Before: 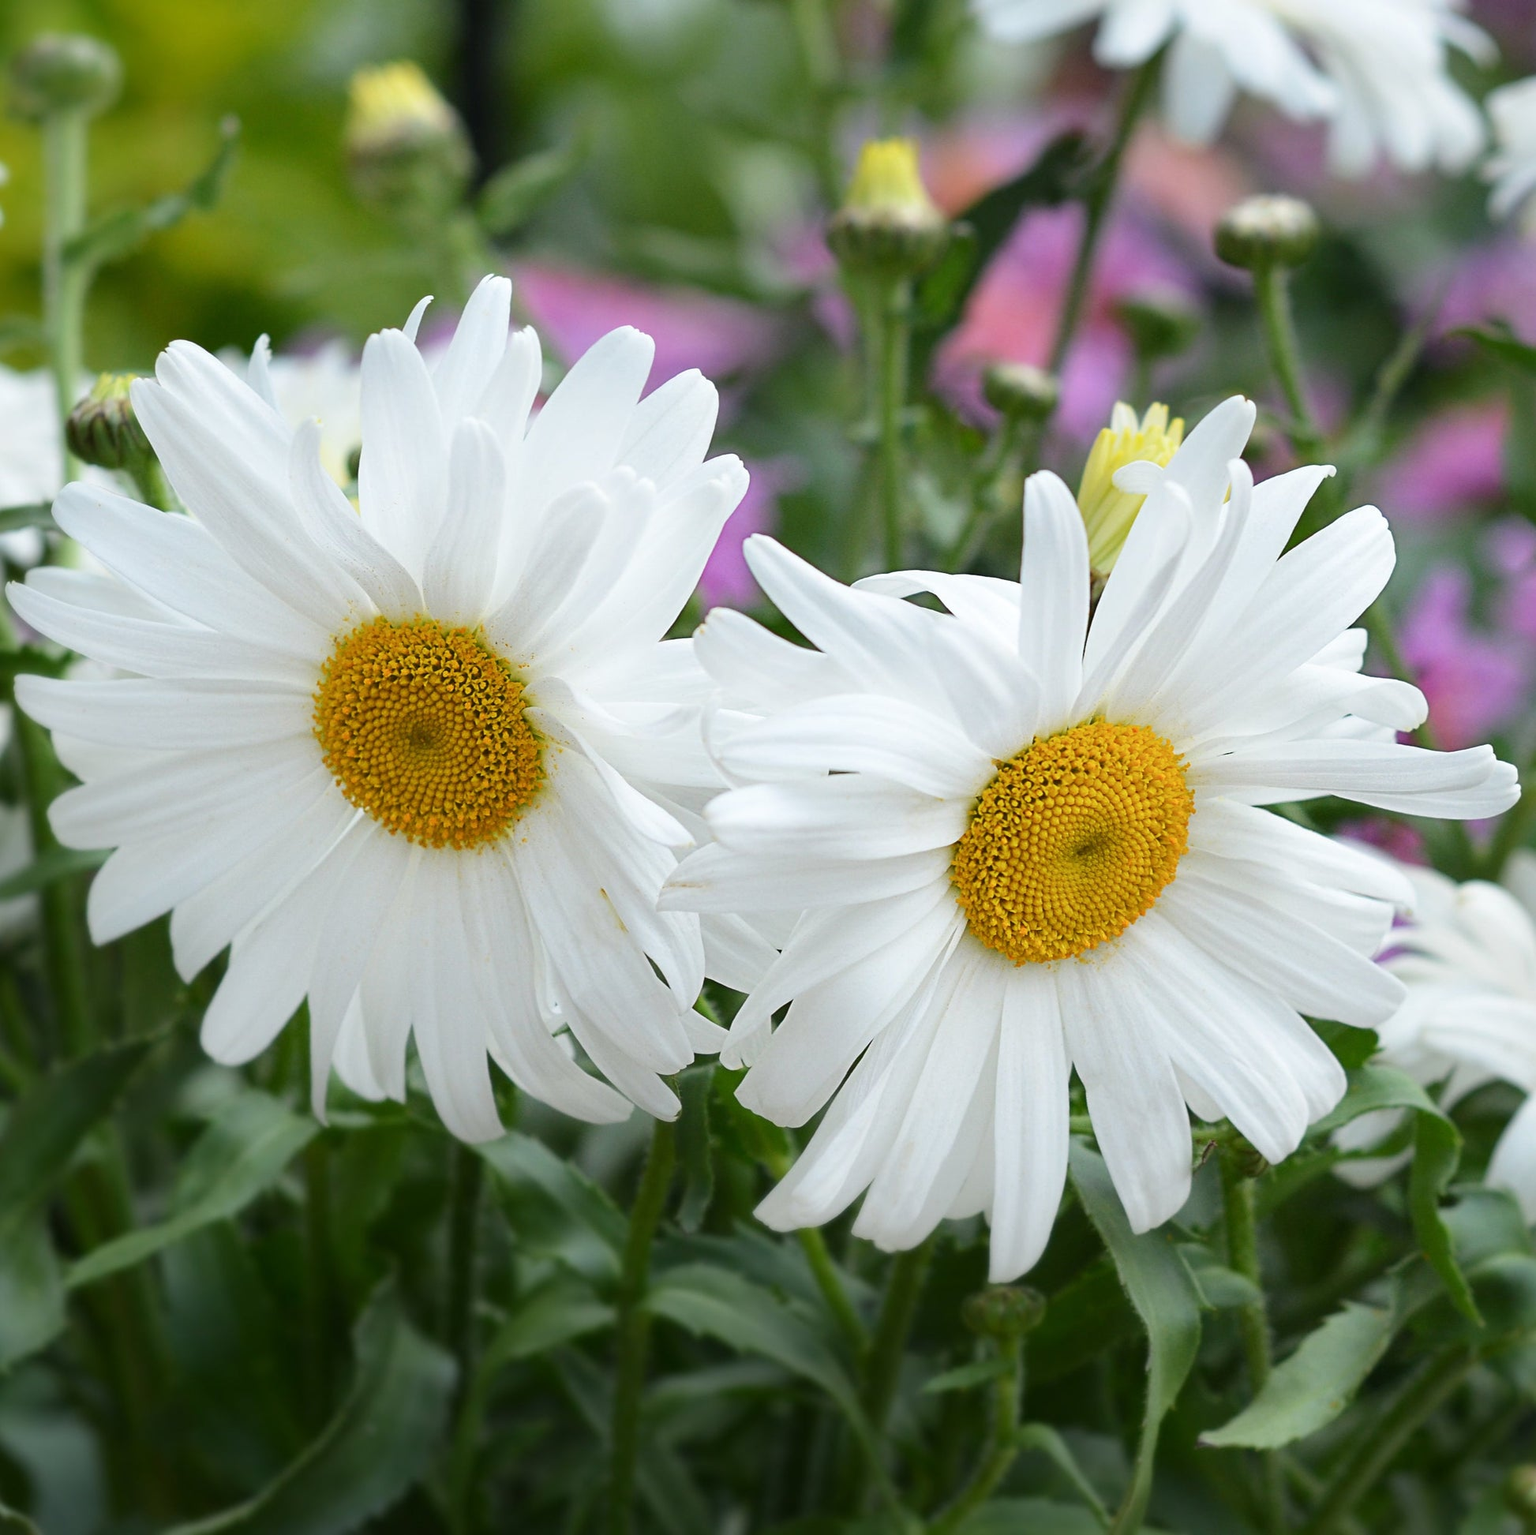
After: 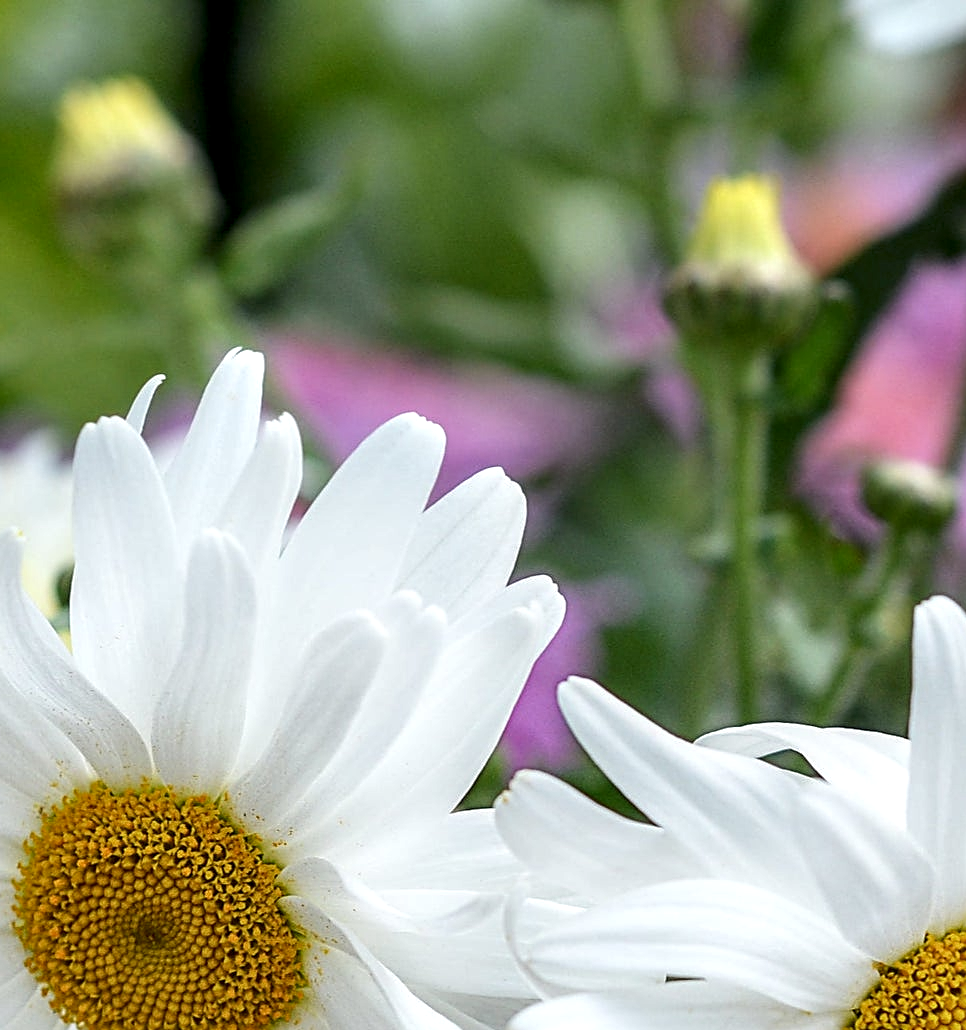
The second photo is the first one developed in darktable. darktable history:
sharpen: on, module defaults
local contrast: highlights 30%, detail 150%
crop: left 19.777%, right 30.537%, bottom 46.993%
